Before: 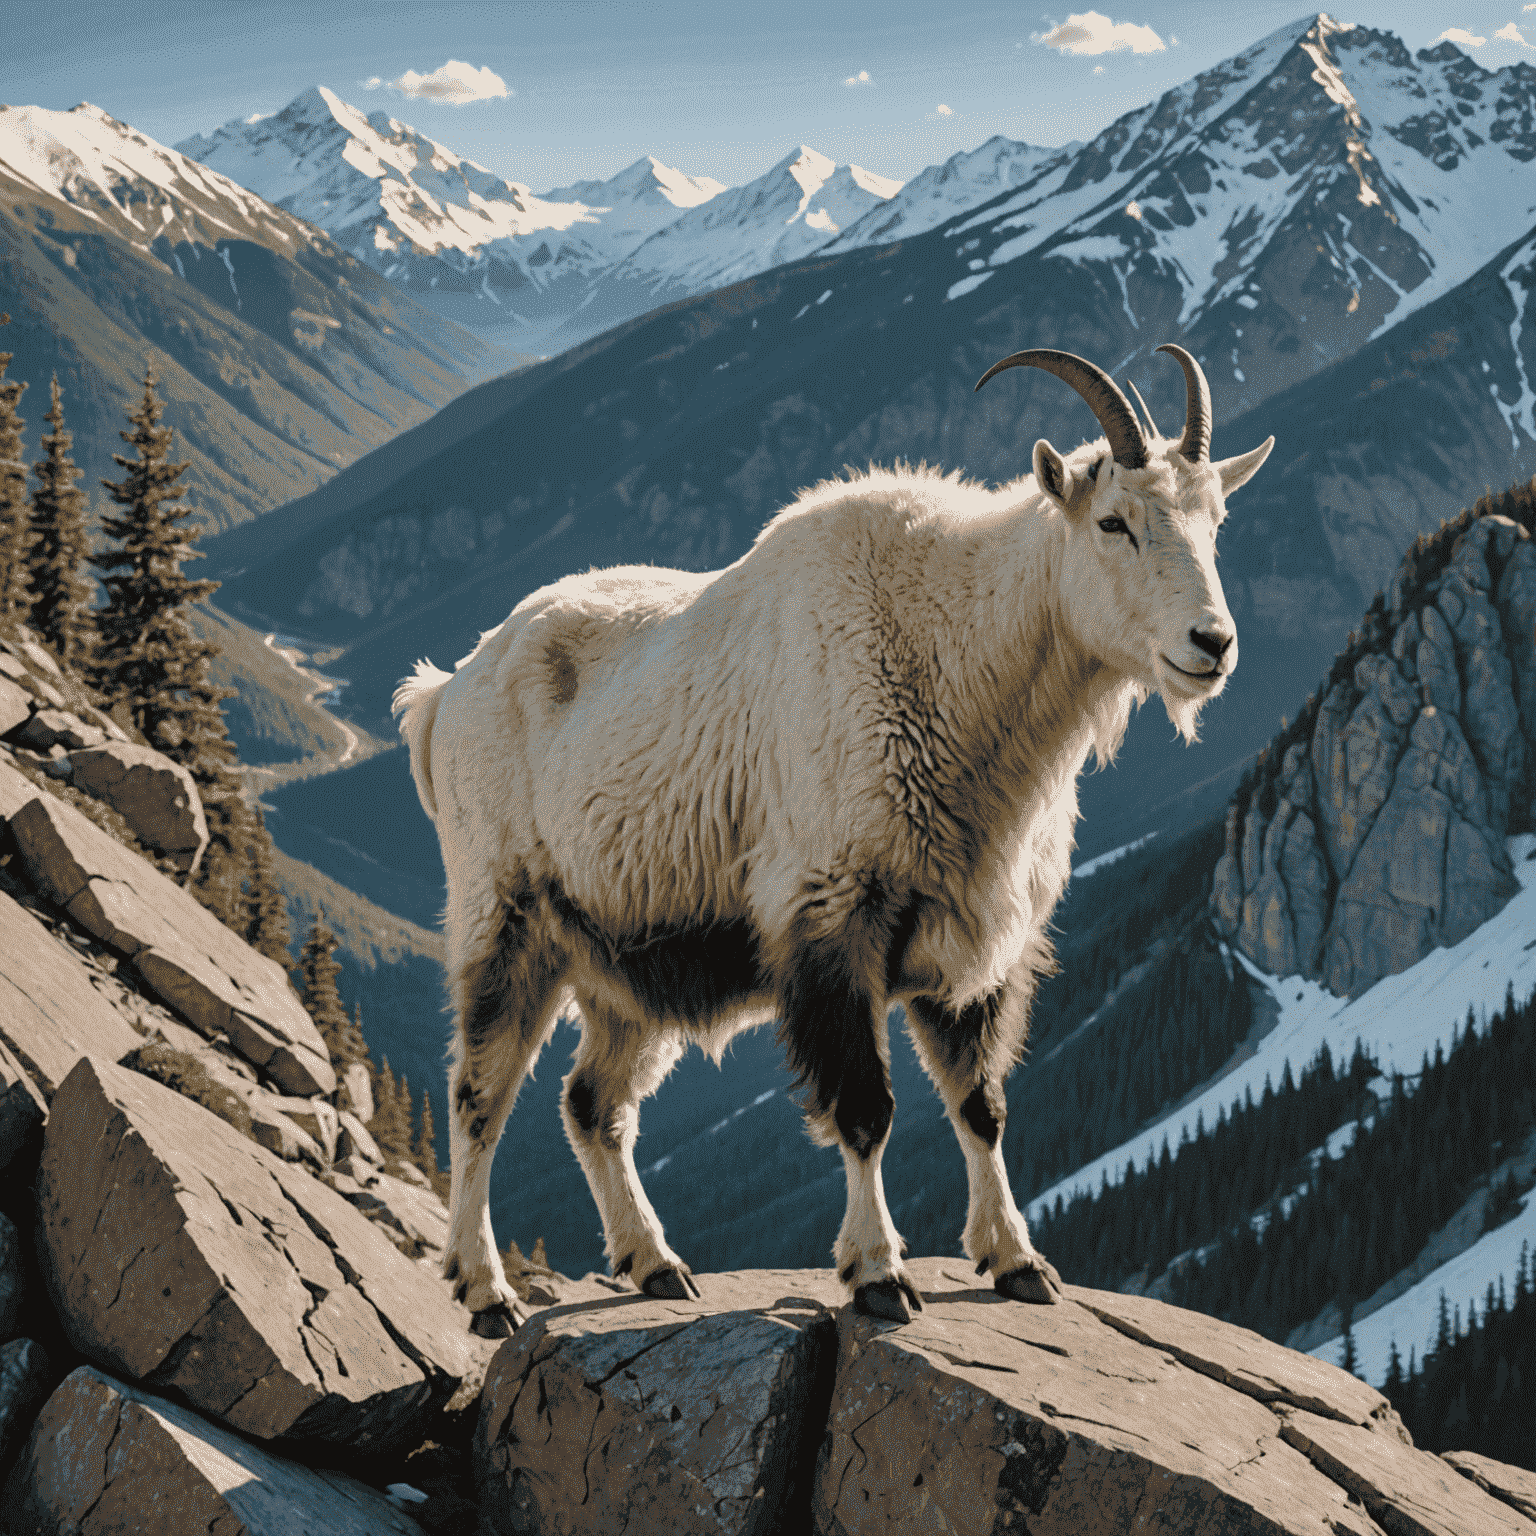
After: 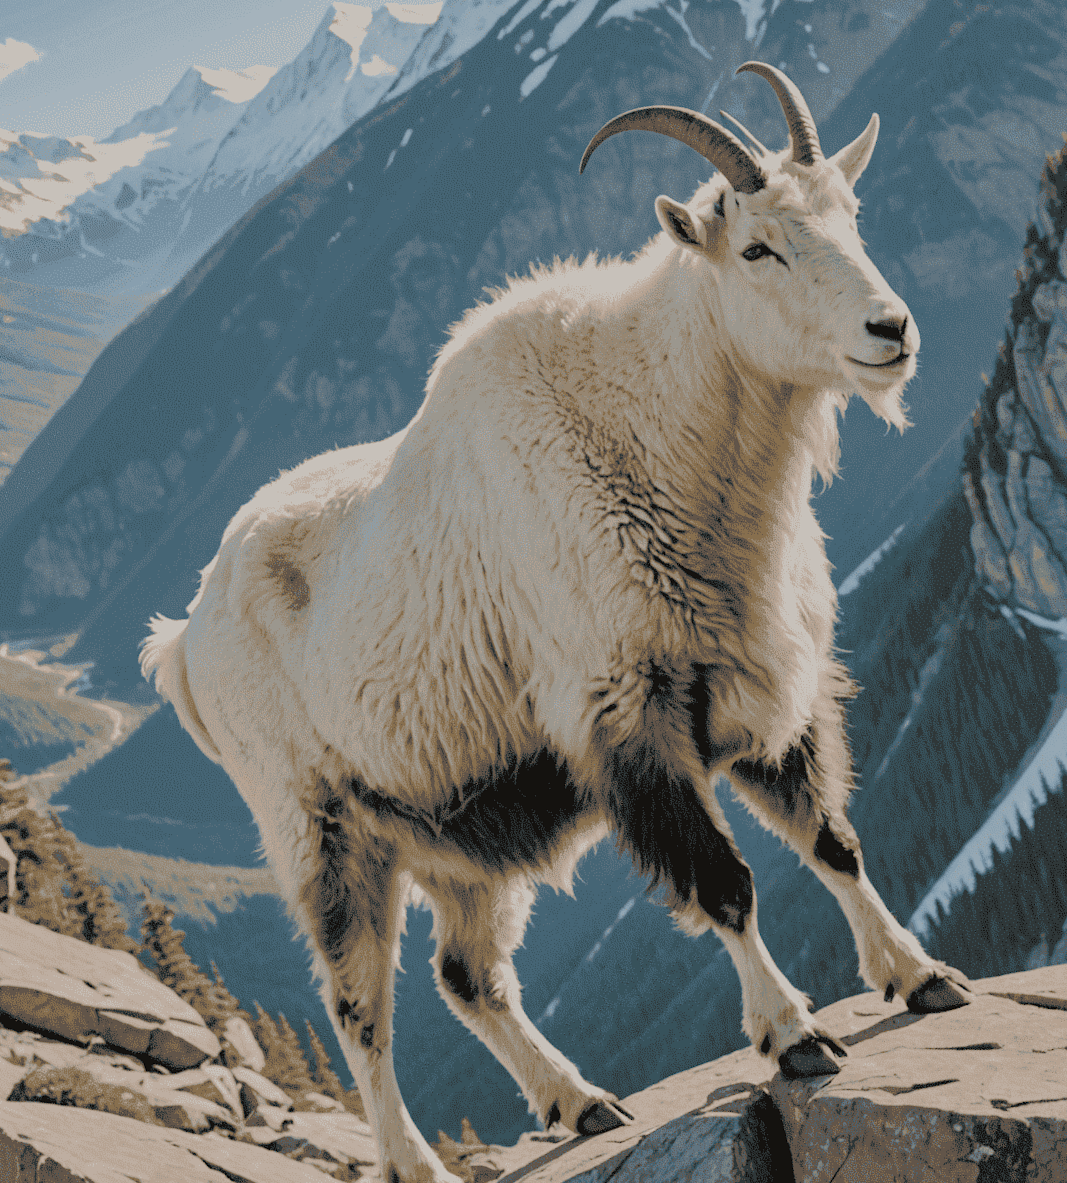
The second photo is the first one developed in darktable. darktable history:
crop and rotate: angle 20.17°, left 6.896%, right 3.876%, bottom 1.129%
contrast brightness saturation: contrast 0.08, saturation 0.018
exposure: black level correction 0, exposure 0.699 EV, compensate highlight preservation false
filmic rgb: middle gray luminance 2.66%, black relative exposure -9.88 EV, white relative exposure 7 EV, threshold 2.96 EV, dynamic range scaling 9.94%, target black luminance 0%, hardness 3.18, latitude 43.61%, contrast 0.685, highlights saturation mix 3.59%, shadows ↔ highlights balance 13.89%, enable highlight reconstruction true
